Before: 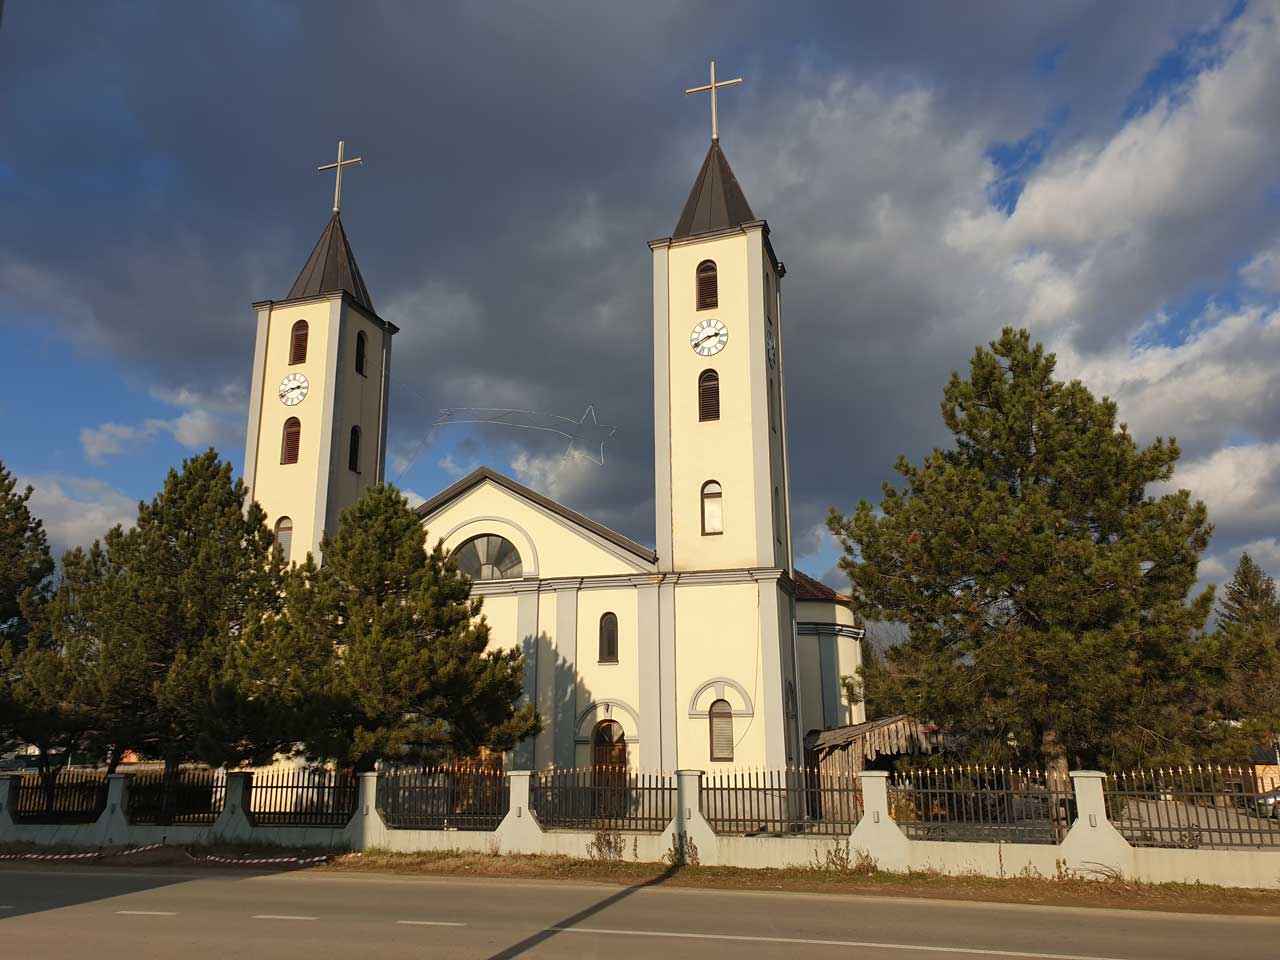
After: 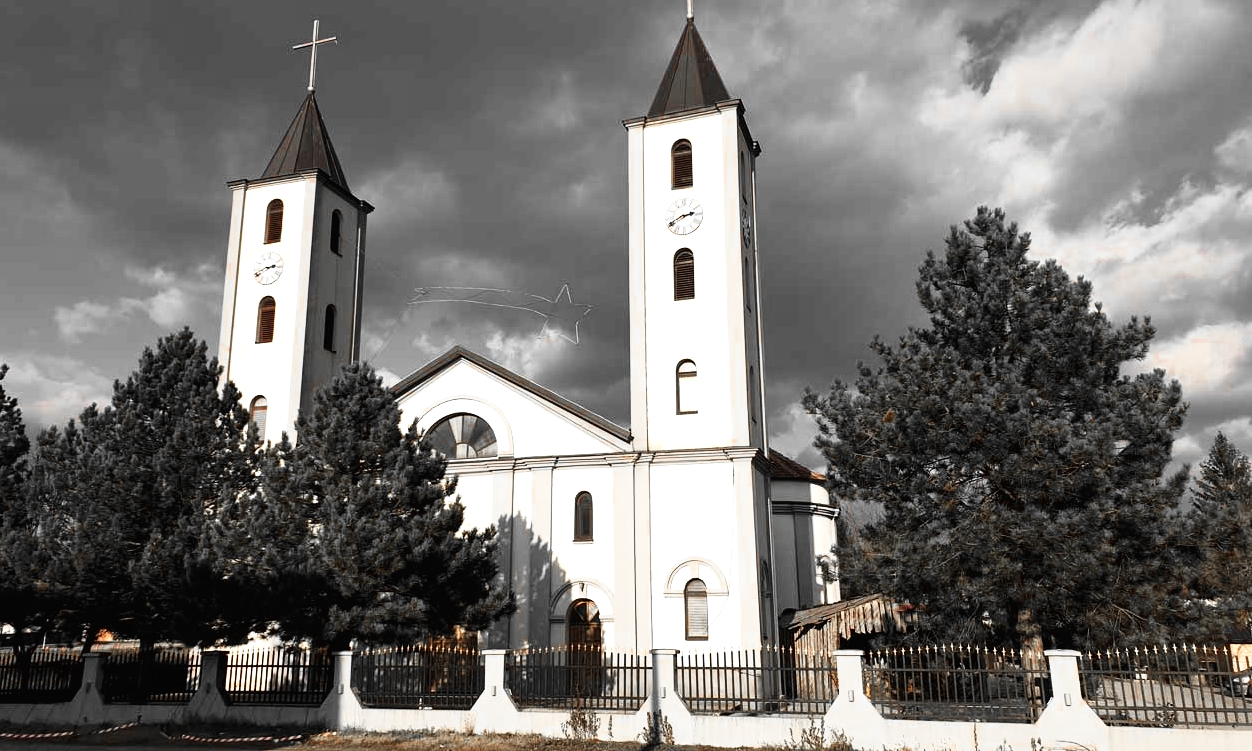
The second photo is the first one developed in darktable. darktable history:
crop and rotate: left 1.965%, top 12.668%, right 0.217%, bottom 9.022%
contrast brightness saturation: saturation -0.046
exposure: exposure 0.2 EV, compensate highlight preservation false
color zones: curves: ch0 [(0, 0.497) (0.096, 0.361) (0.221, 0.538) (0.429, 0.5) (0.571, 0.5) (0.714, 0.5) (0.857, 0.5) (1, 0.497)]; ch1 [(0, 0.5) (0.143, 0.5) (0.257, -0.002) (0.429, 0.04) (0.571, -0.001) (0.714, -0.015) (0.857, 0.024) (1, 0.5)]
tone curve: curves: ch0 [(0.016, 0.011) (0.084, 0.026) (0.469, 0.508) (0.721, 0.862) (1, 1)], color space Lab, linked channels, preserve colors none
